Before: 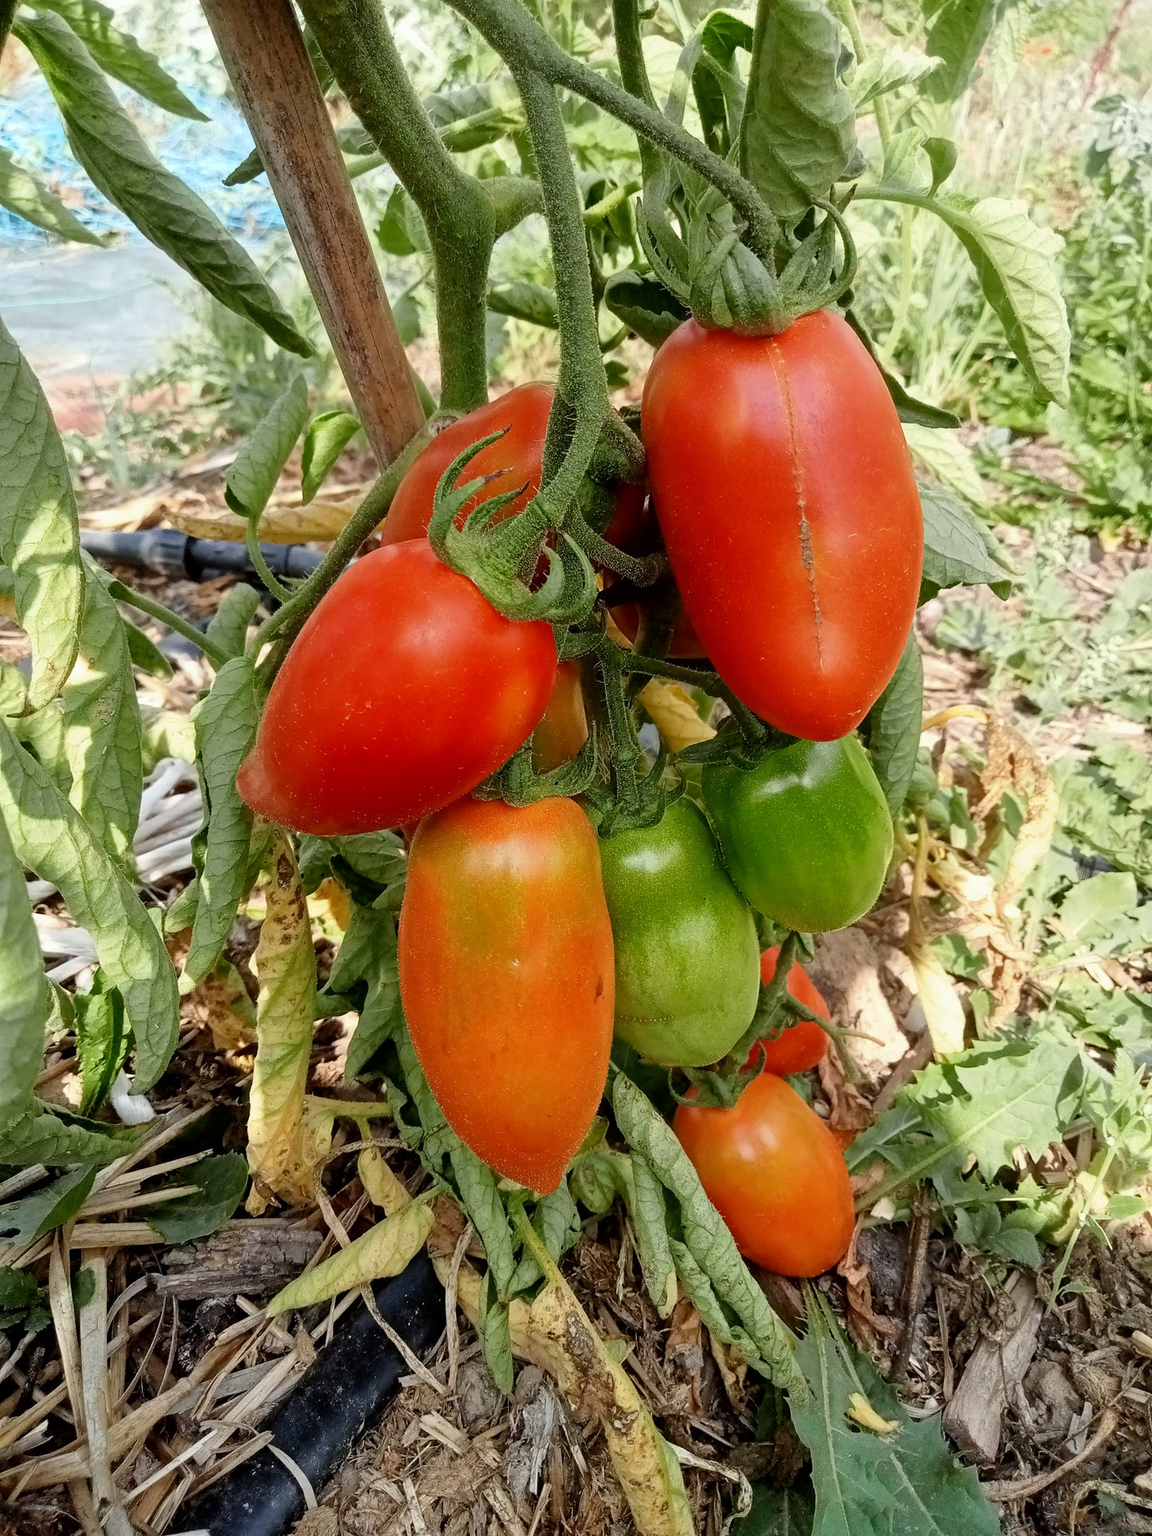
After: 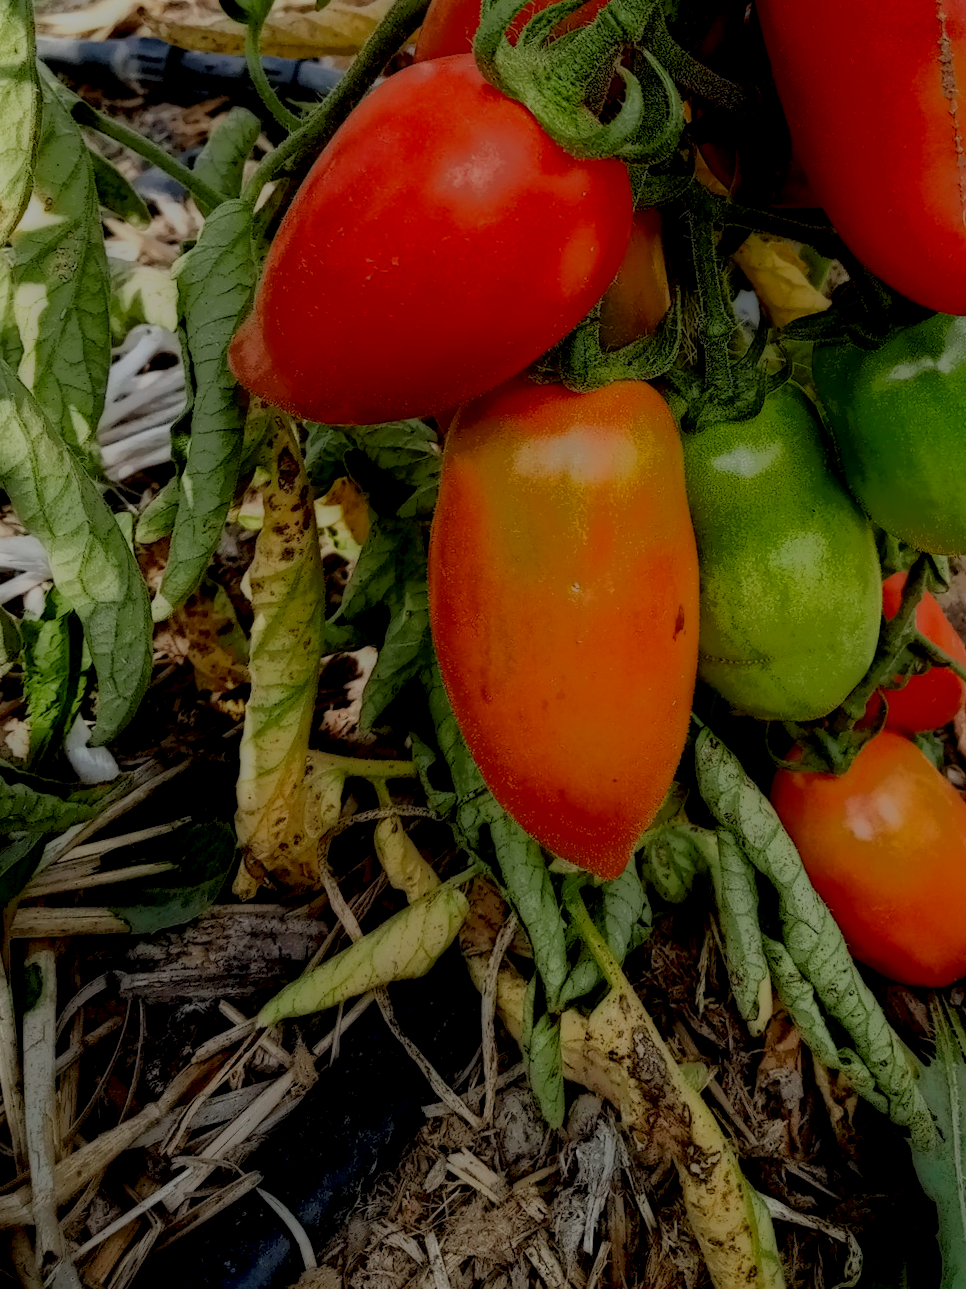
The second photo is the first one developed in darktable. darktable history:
exposure: compensate highlight preservation false
local contrast: highlights 0%, shadows 198%, detail 164%, midtone range 0.001
filmic rgb: white relative exposure 3.8 EV, hardness 4.35
crop and rotate: angle -0.82°, left 3.85%, top 31.828%, right 27.992%
